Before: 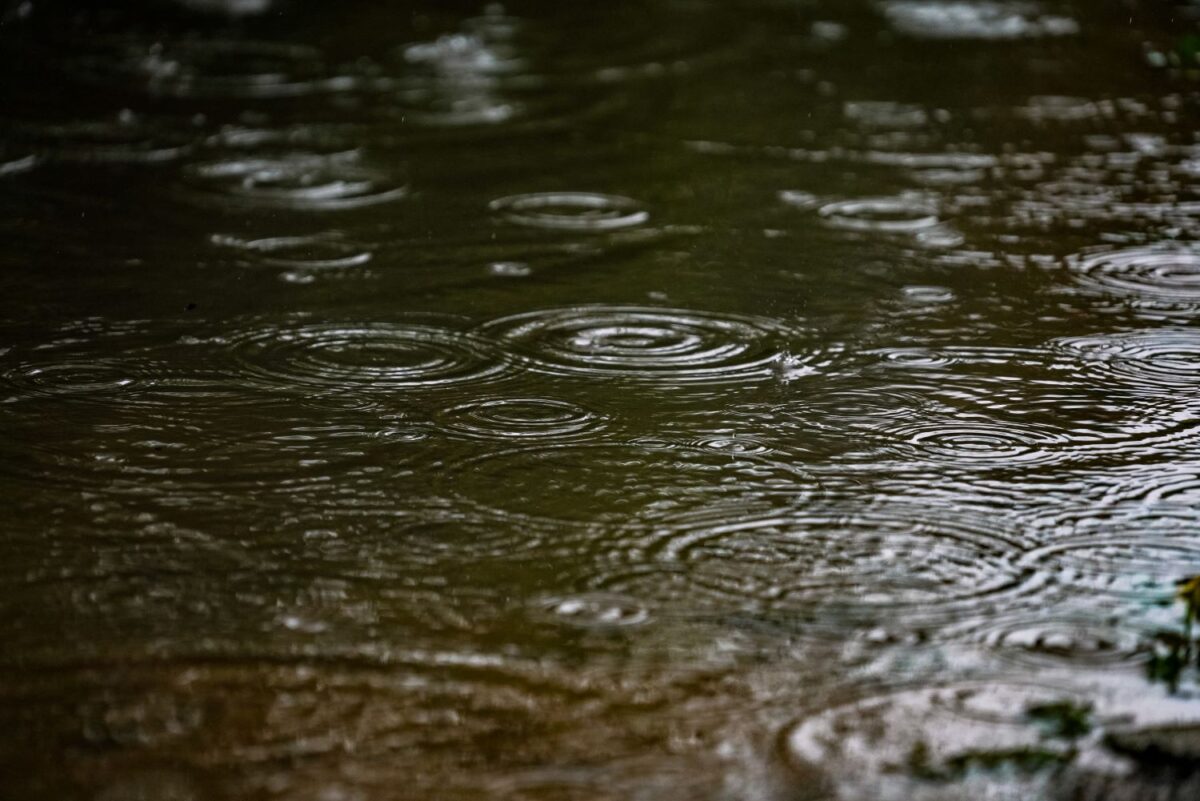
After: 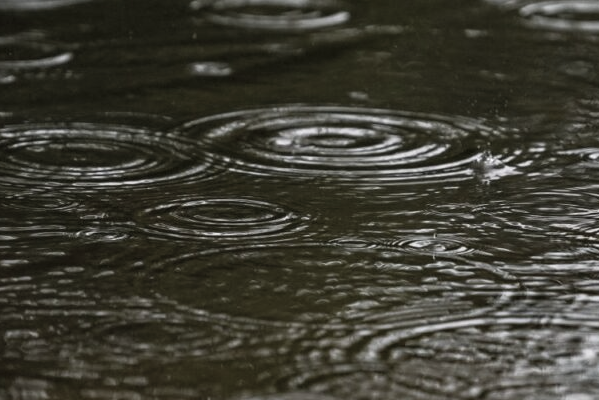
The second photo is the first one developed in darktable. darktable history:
crop: left 25%, top 25%, right 25%, bottom 25%
color zones: curves: ch1 [(0, 0.292) (0.001, 0.292) (0.2, 0.264) (0.4, 0.248) (0.6, 0.248) (0.8, 0.264) (0.999, 0.292) (1, 0.292)]
